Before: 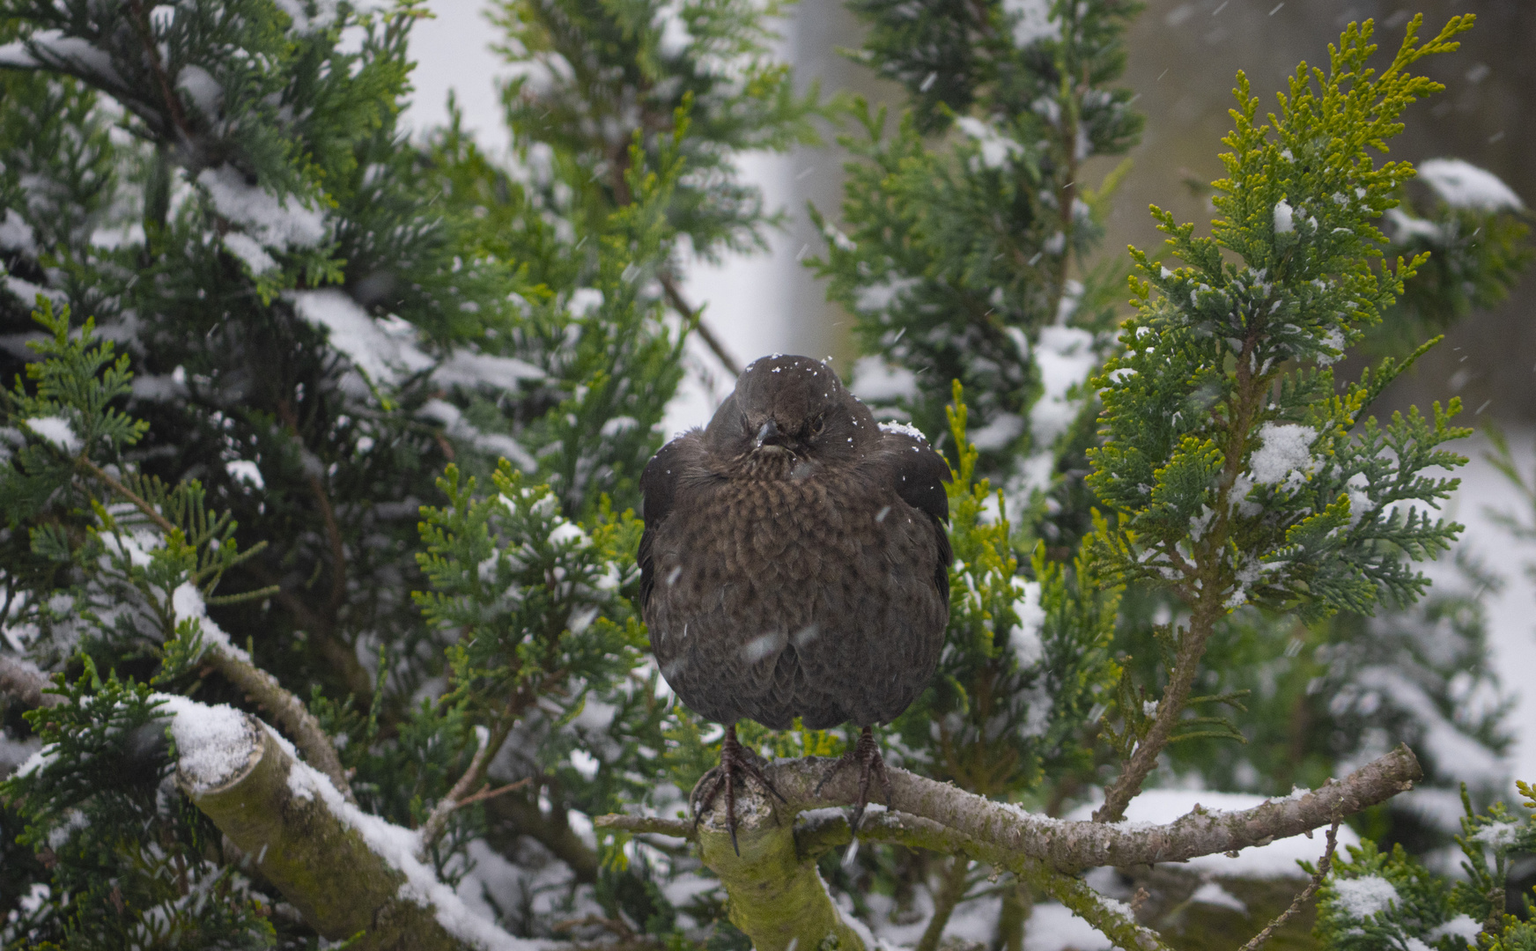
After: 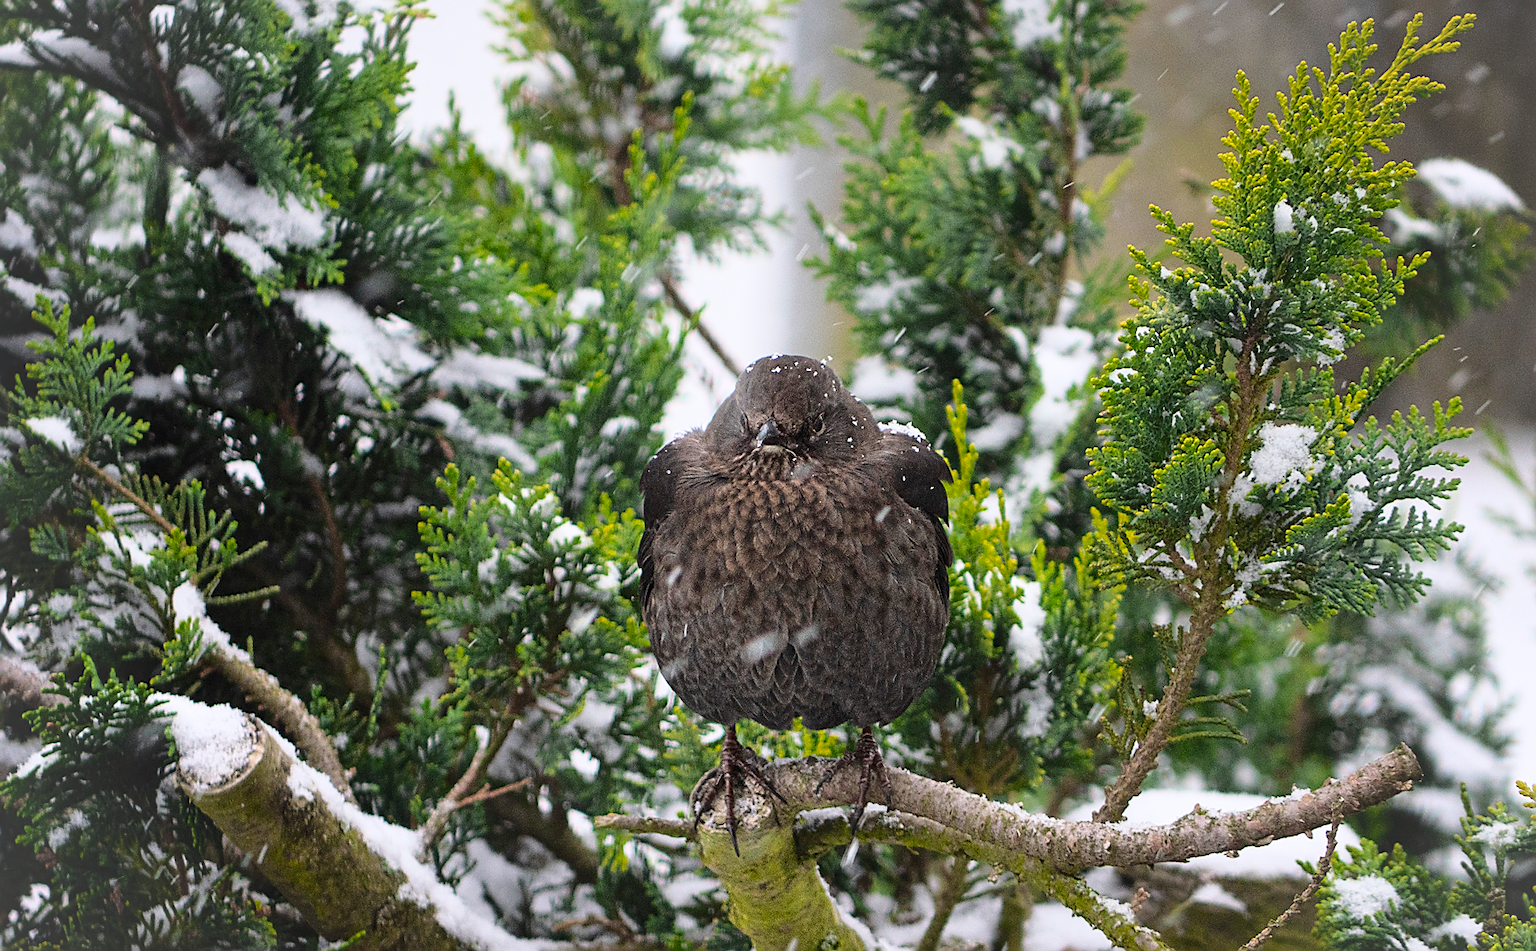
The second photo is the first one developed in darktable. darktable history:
base curve: curves: ch0 [(0, 0) (0.028, 0.03) (0.121, 0.232) (0.46, 0.748) (0.859, 0.968) (1, 1)]
tone equalizer: on, module defaults
sharpen: radius 1.417, amount 1.254, threshold 0.766
vignetting: brightness 0.06, saturation -0.001
